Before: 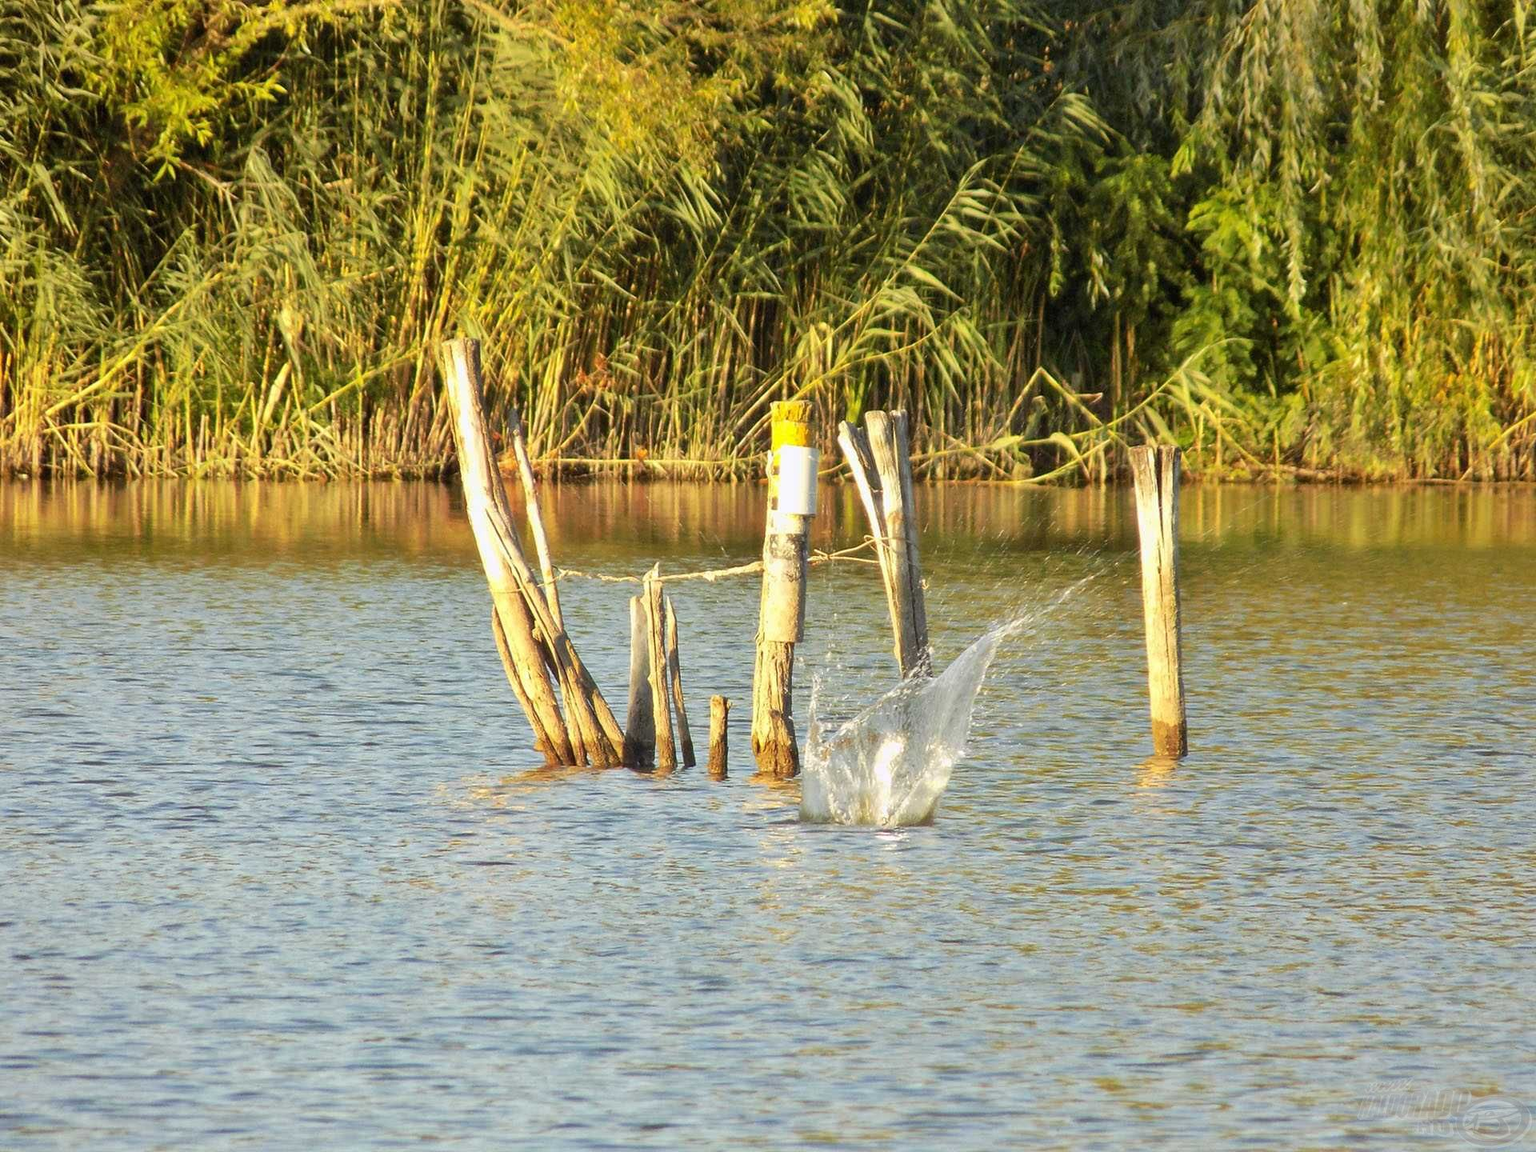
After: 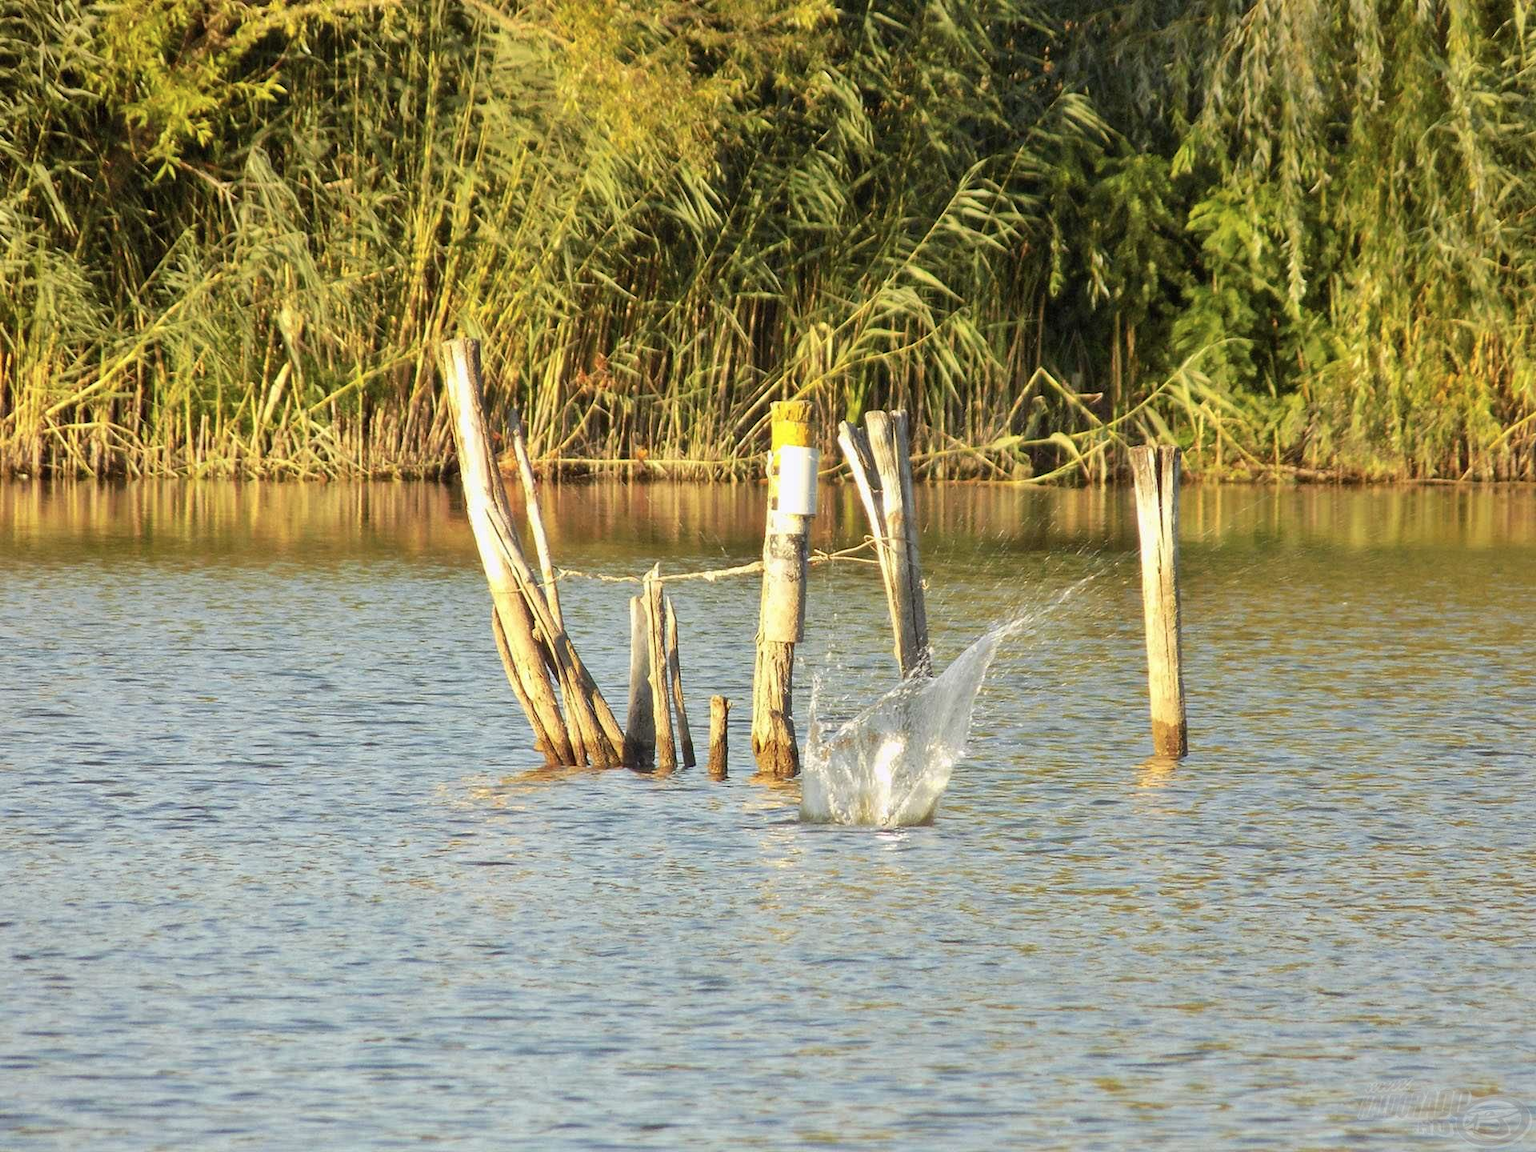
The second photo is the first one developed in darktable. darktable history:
contrast brightness saturation: saturation -0.104
